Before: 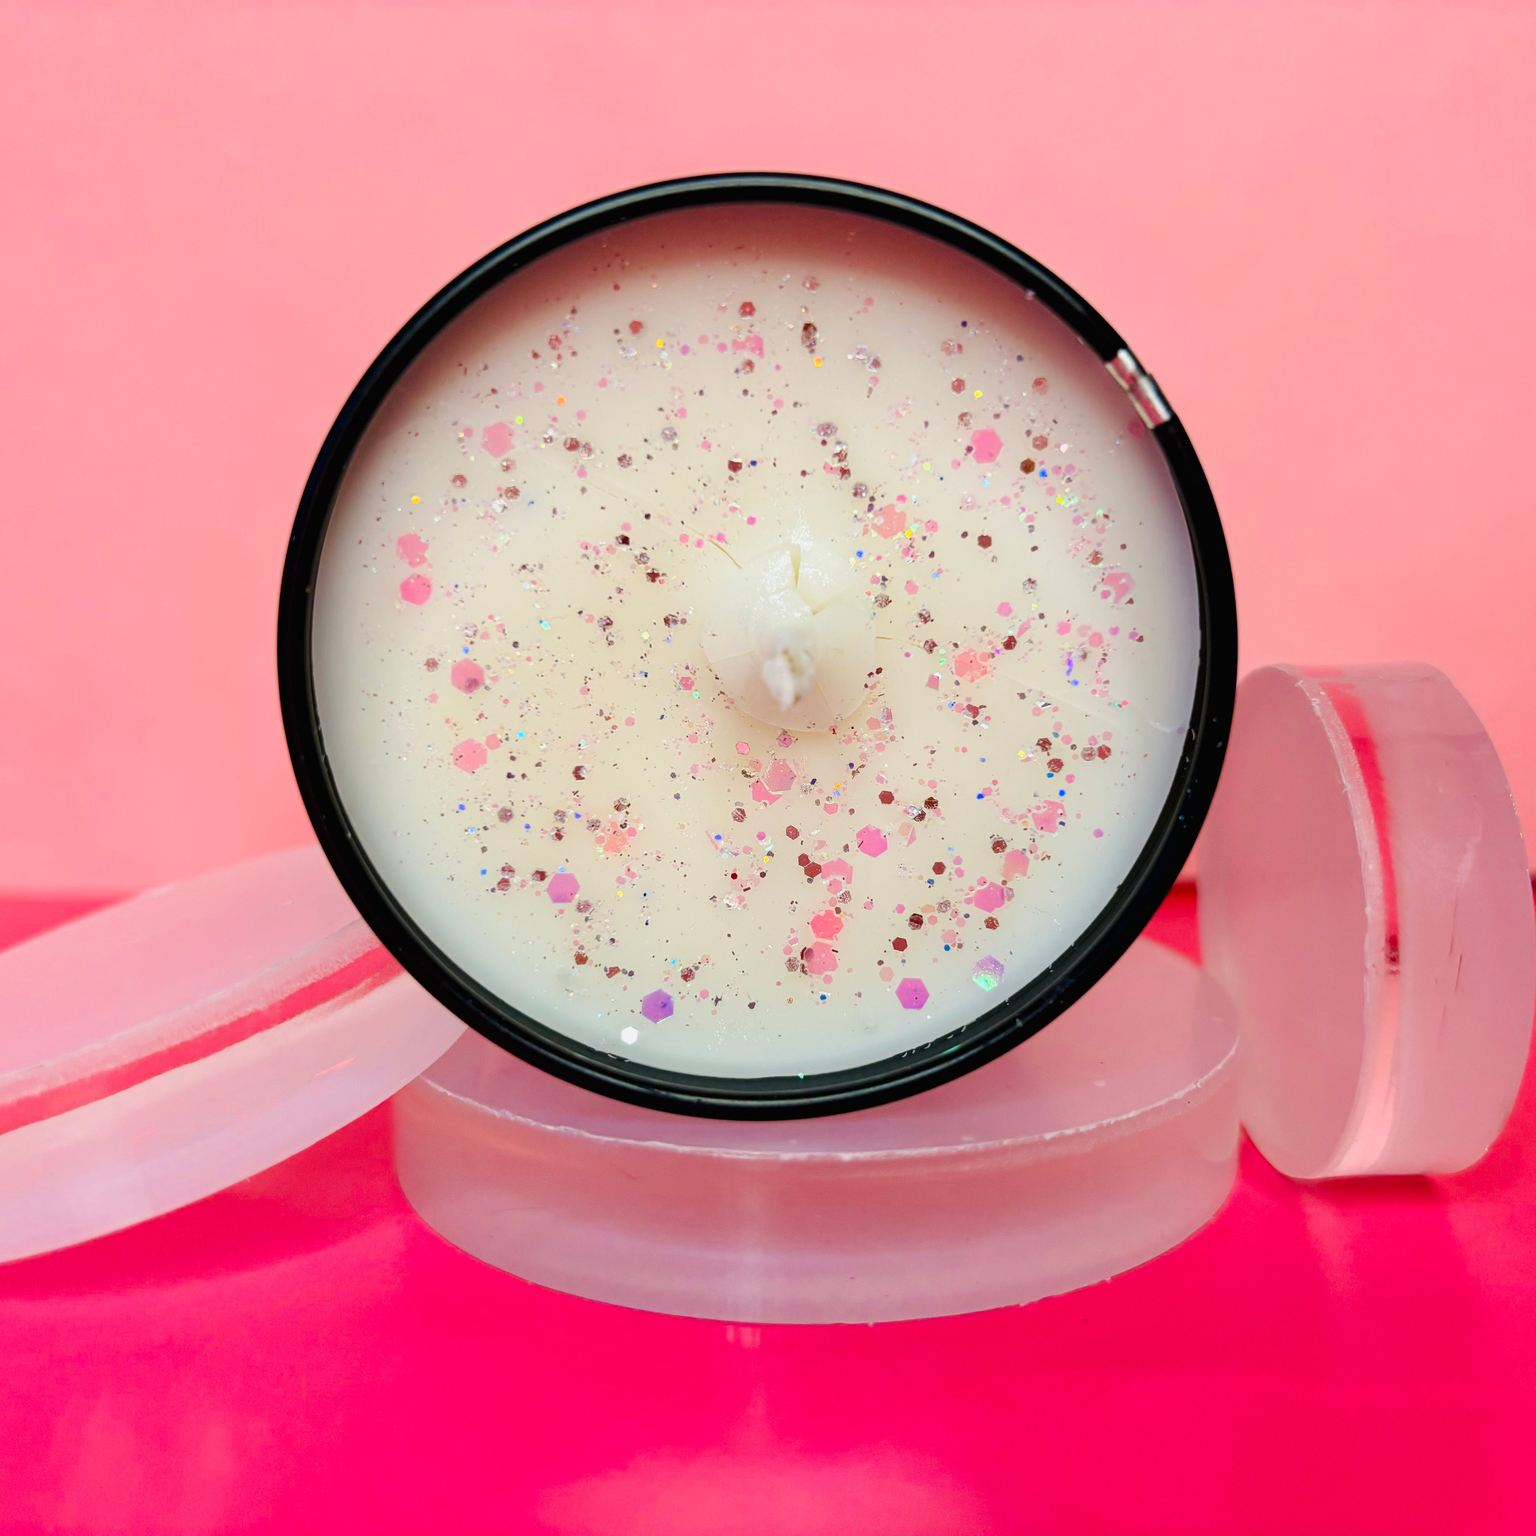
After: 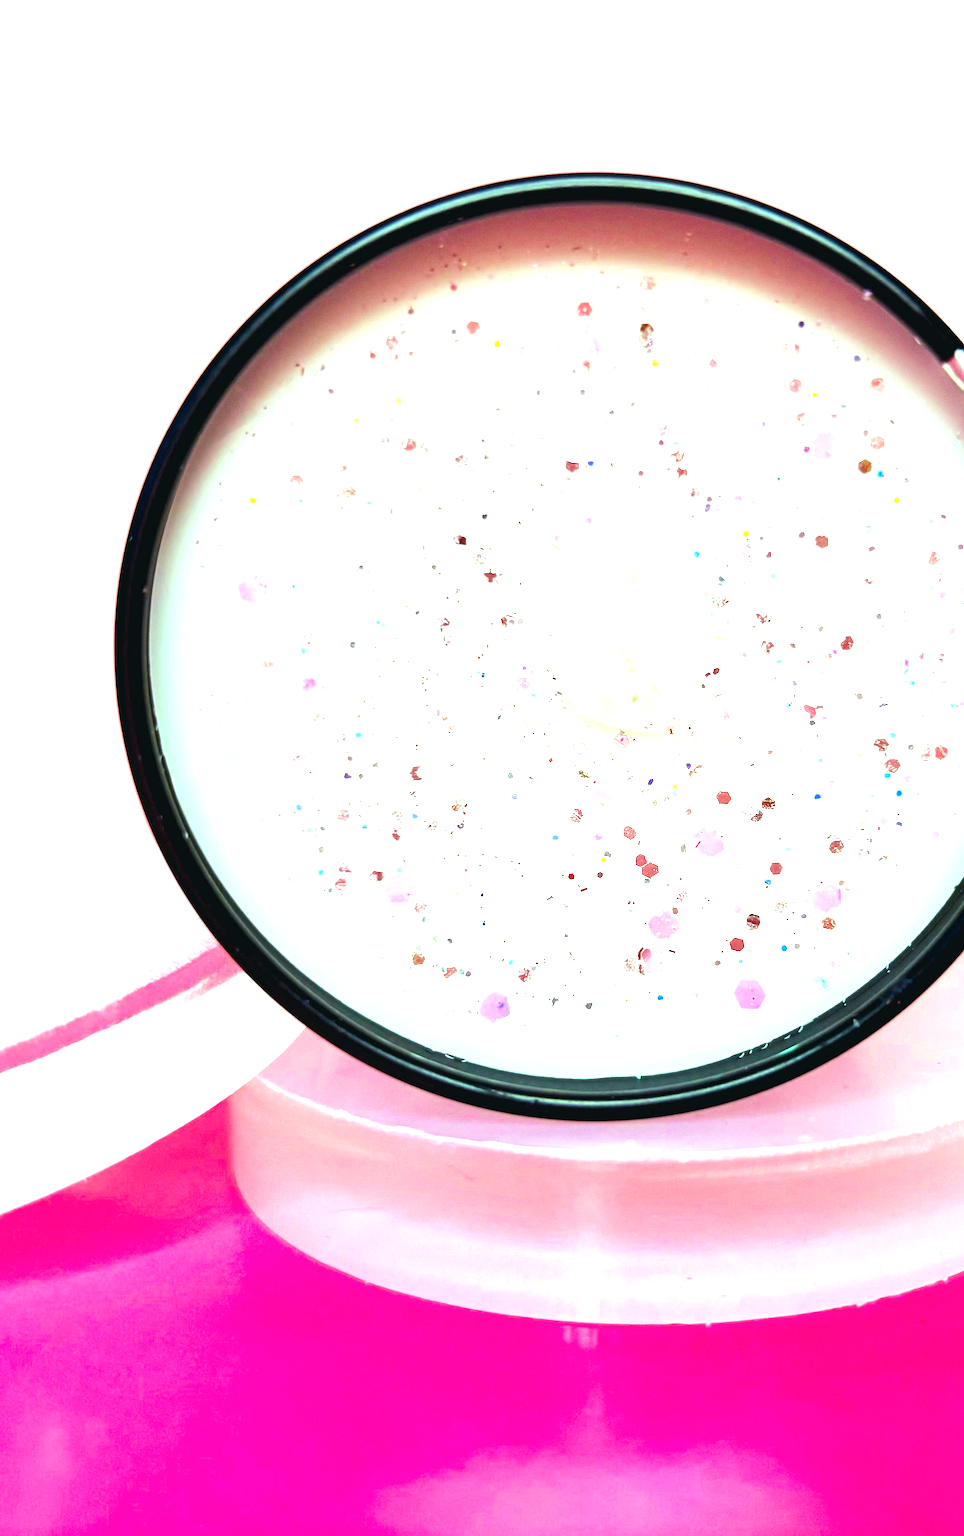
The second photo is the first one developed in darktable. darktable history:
exposure: black level correction 0, exposure 1.5 EV, compensate highlight preservation false
crop: left 10.644%, right 26.528%
color balance: mode lift, gamma, gain (sRGB), lift [0.997, 0.979, 1.021, 1.011], gamma [1, 1.084, 0.916, 0.998], gain [1, 0.87, 1.13, 1.101], contrast 4.55%, contrast fulcrum 38.24%, output saturation 104.09%
